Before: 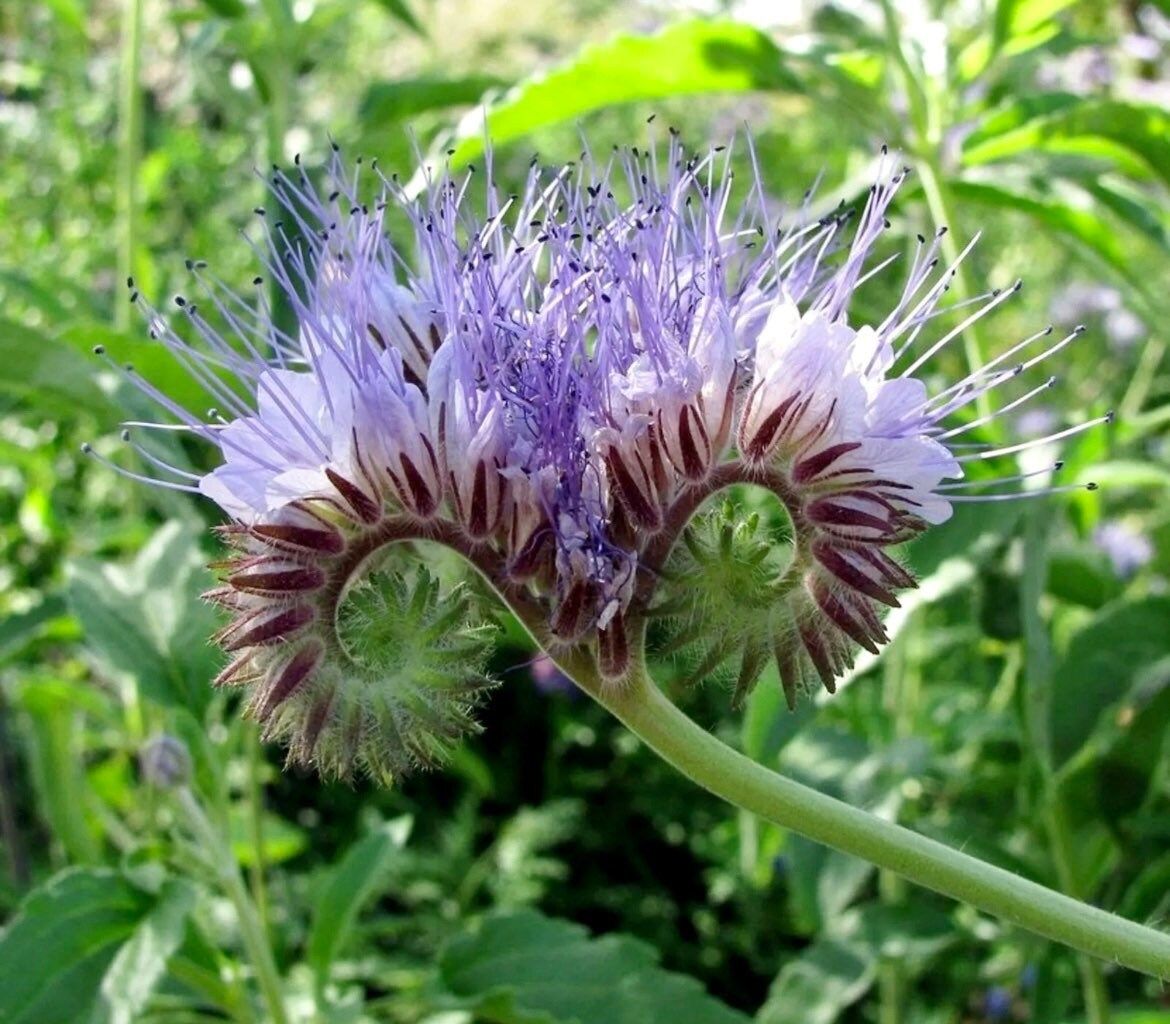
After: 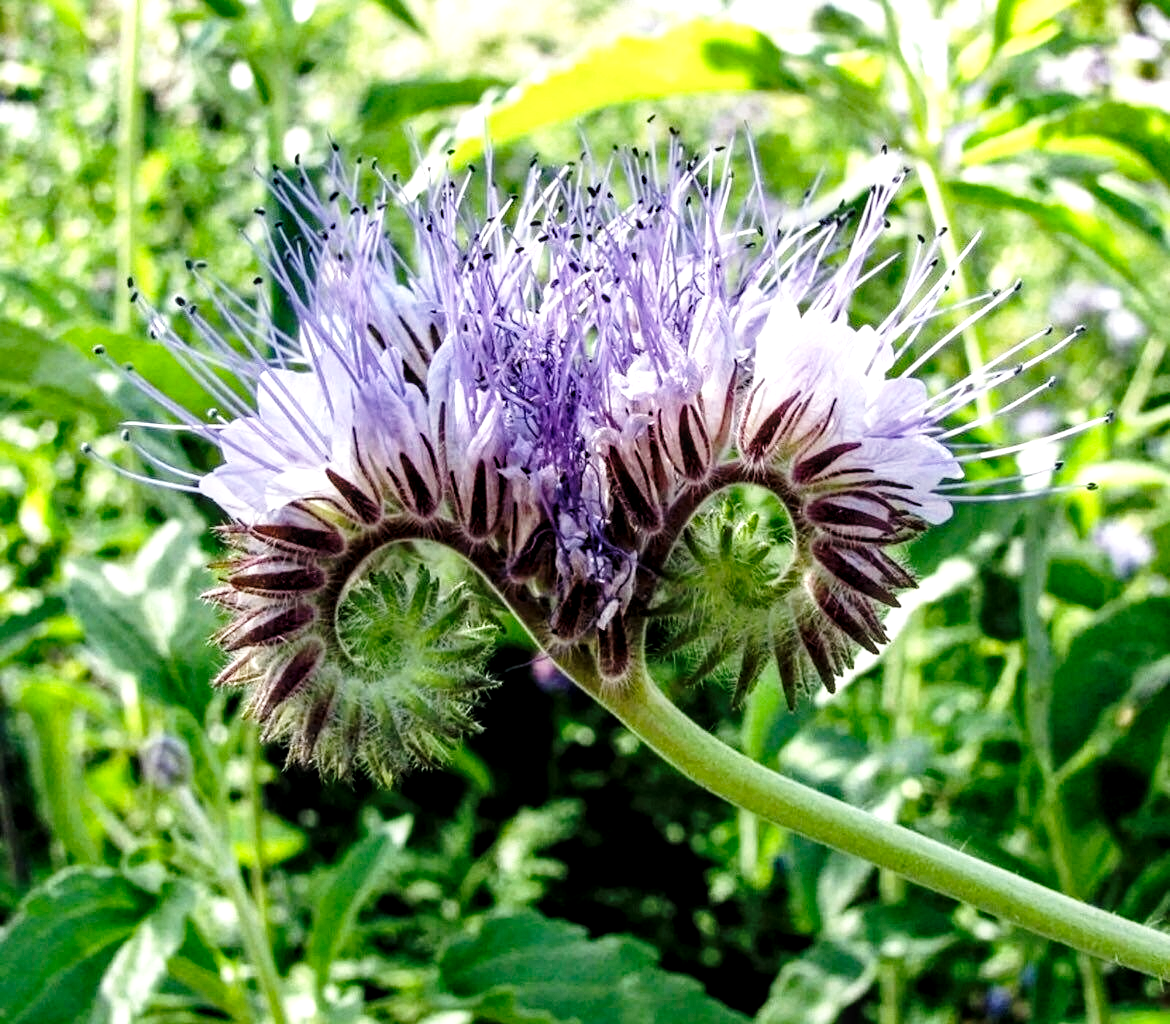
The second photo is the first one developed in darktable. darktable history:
haze removal: compatibility mode true, adaptive false
levels: white 99.89%, levels [0.029, 0.545, 0.971]
base curve: curves: ch0 [(0, 0) (0.028, 0.03) (0.121, 0.232) (0.46, 0.748) (0.859, 0.968) (1, 1)], preserve colors none
local contrast: detail 130%
